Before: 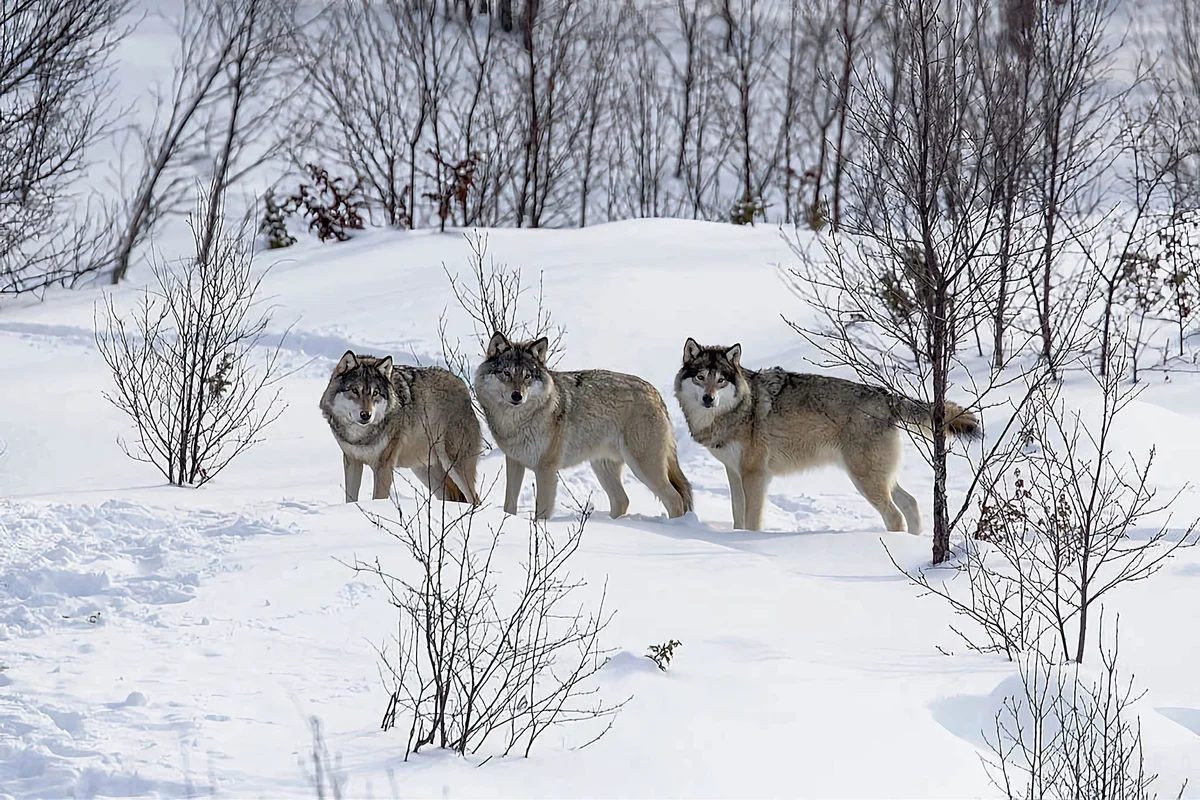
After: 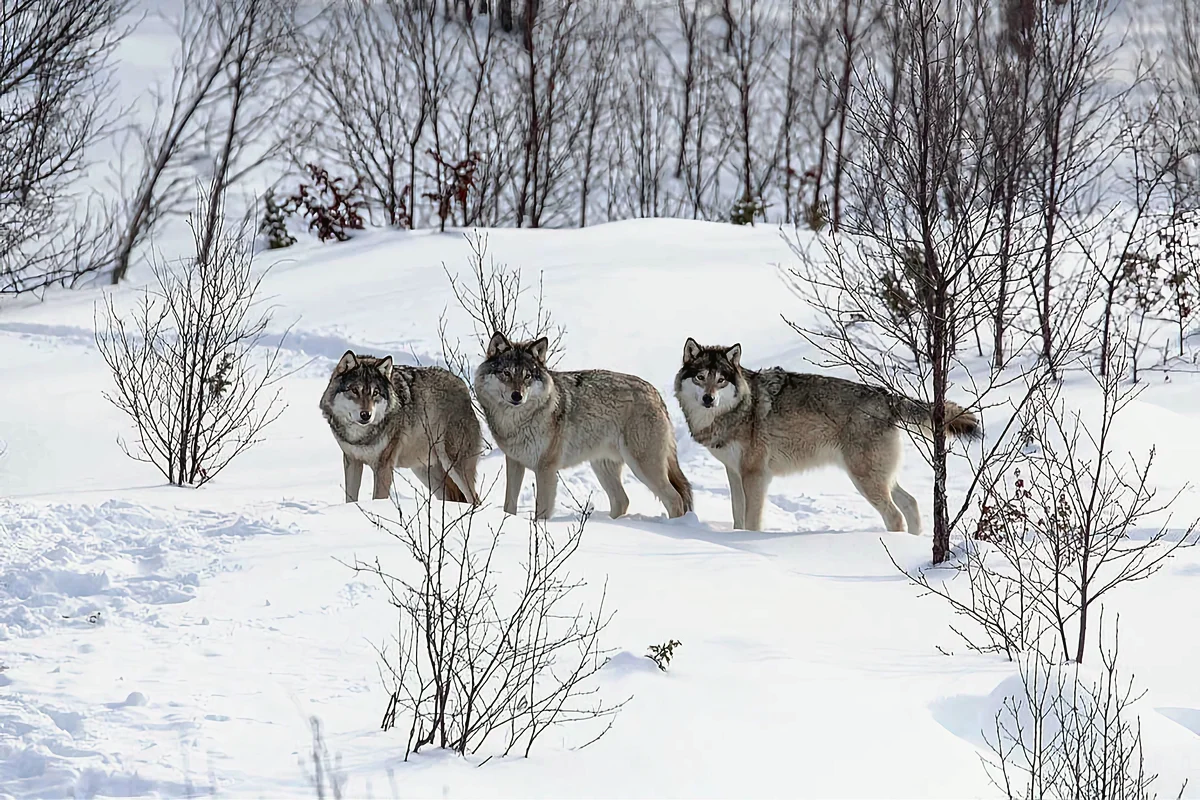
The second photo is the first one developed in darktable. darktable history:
tone curve: curves: ch0 [(0, 0.021) (0.059, 0.053) (0.212, 0.18) (0.337, 0.304) (0.495, 0.505) (0.725, 0.731) (0.89, 0.919) (1, 1)]; ch1 [(0, 0) (0.094, 0.081) (0.285, 0.299) (0.413, 0.43) (0.479, 0.475) (0.54, 0.55) (0.615, 0.65) (0.683, 0.688) (1, 1)]; ch2 [(0, 0) (0.257, 0.217) (0.434, 0.434) (0.498, 0.507) (0.599, 0.578) (1, 1)], color space Lab, independent channels, preserve colors none
